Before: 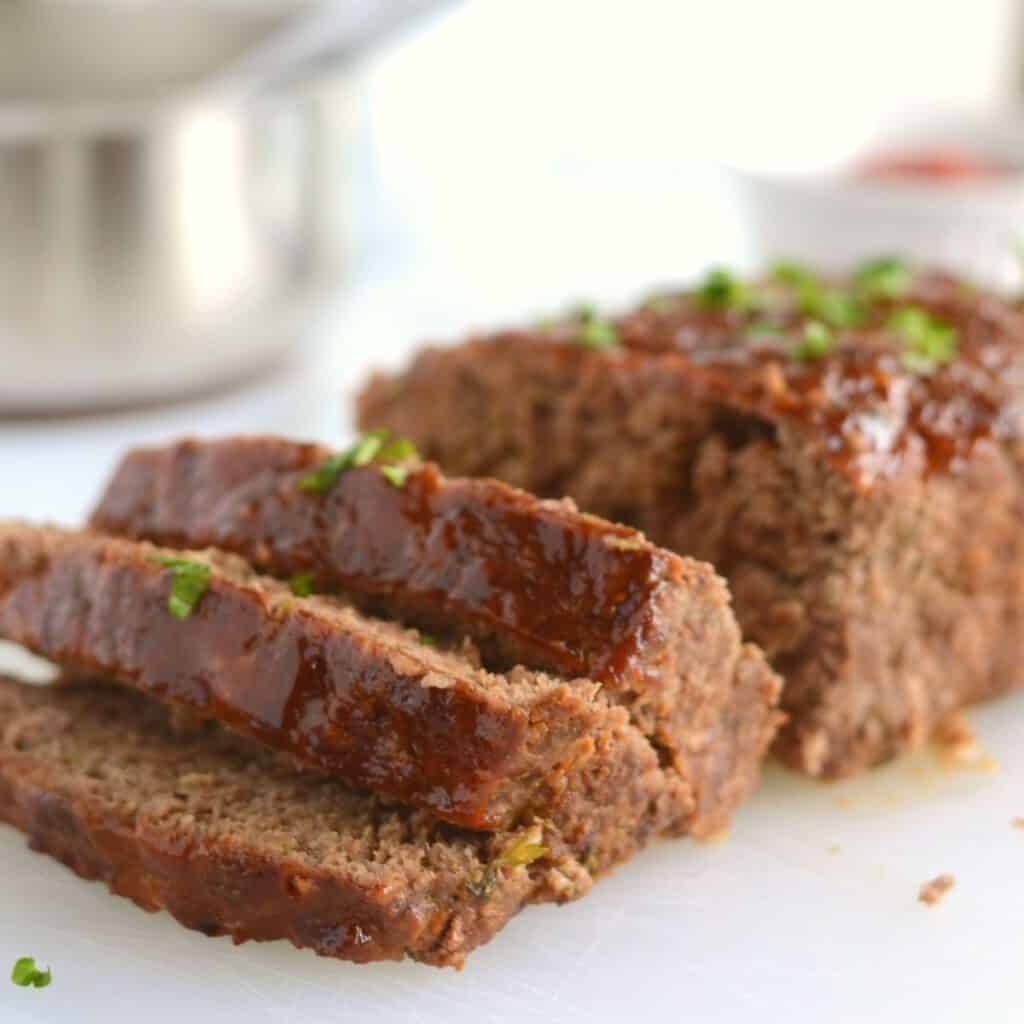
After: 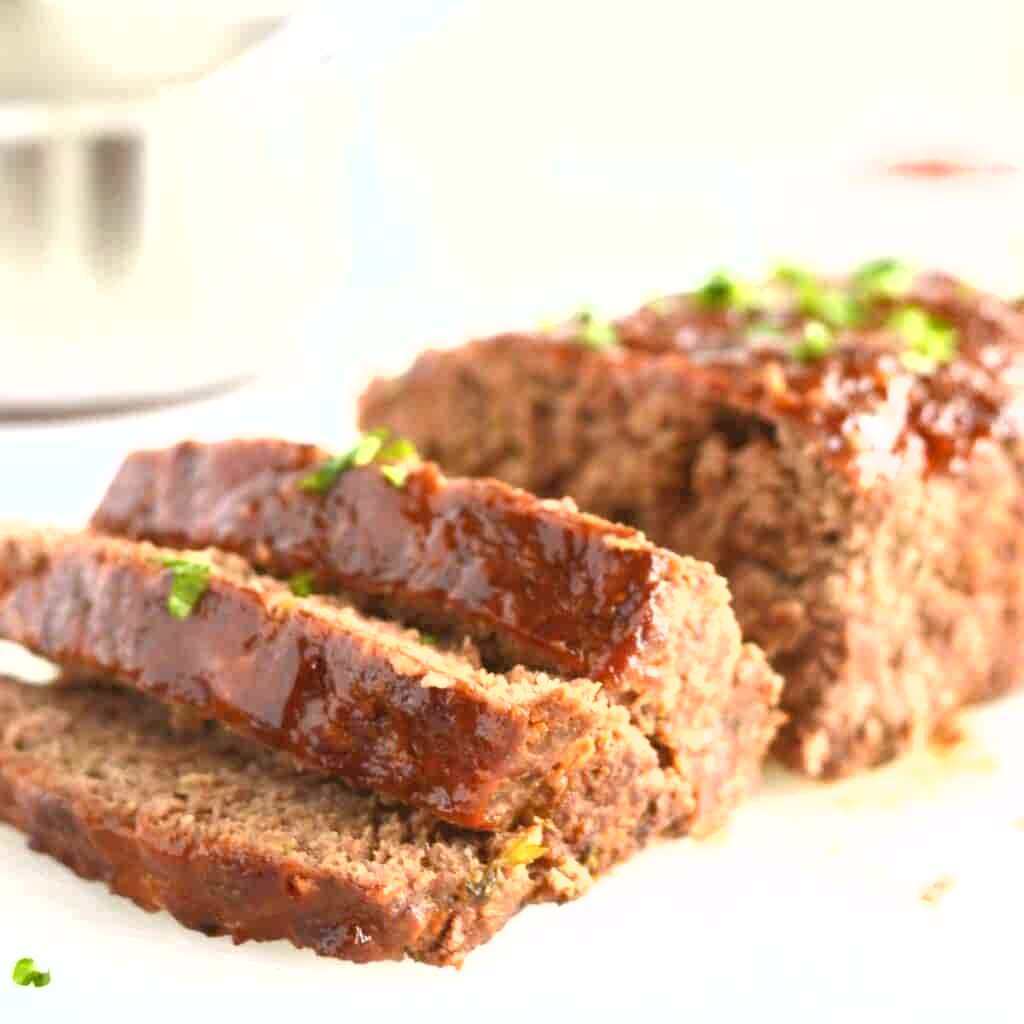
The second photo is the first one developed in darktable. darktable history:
exposure: black level correction 0, exposure 1.2 EV, compensate highlight preservation false
tone curve: curves: ch0 [(0, 0) (0.003, 0.004) (0.011, 0.005) (0.025, 0.014) (0.044, 0.037) (0.069, 0.059) (0.1, 0.096) (0.136, 0.116) (0.177, 0.133) (0.224, 0.177) (0.277, 0.255) (0.335, 0.319) (0.399, 0.385) (0.468, 0.457) (0.543, 0.545) (0.623, 0.621) (0.709, 0.705) (0.801, 0.801) (0.898, 0.901) (1, 1)], color space Lab, independent channels, preserve colors none
shadows and highlights: shadows 52.3, highlights -28.74, soften with gaussian
